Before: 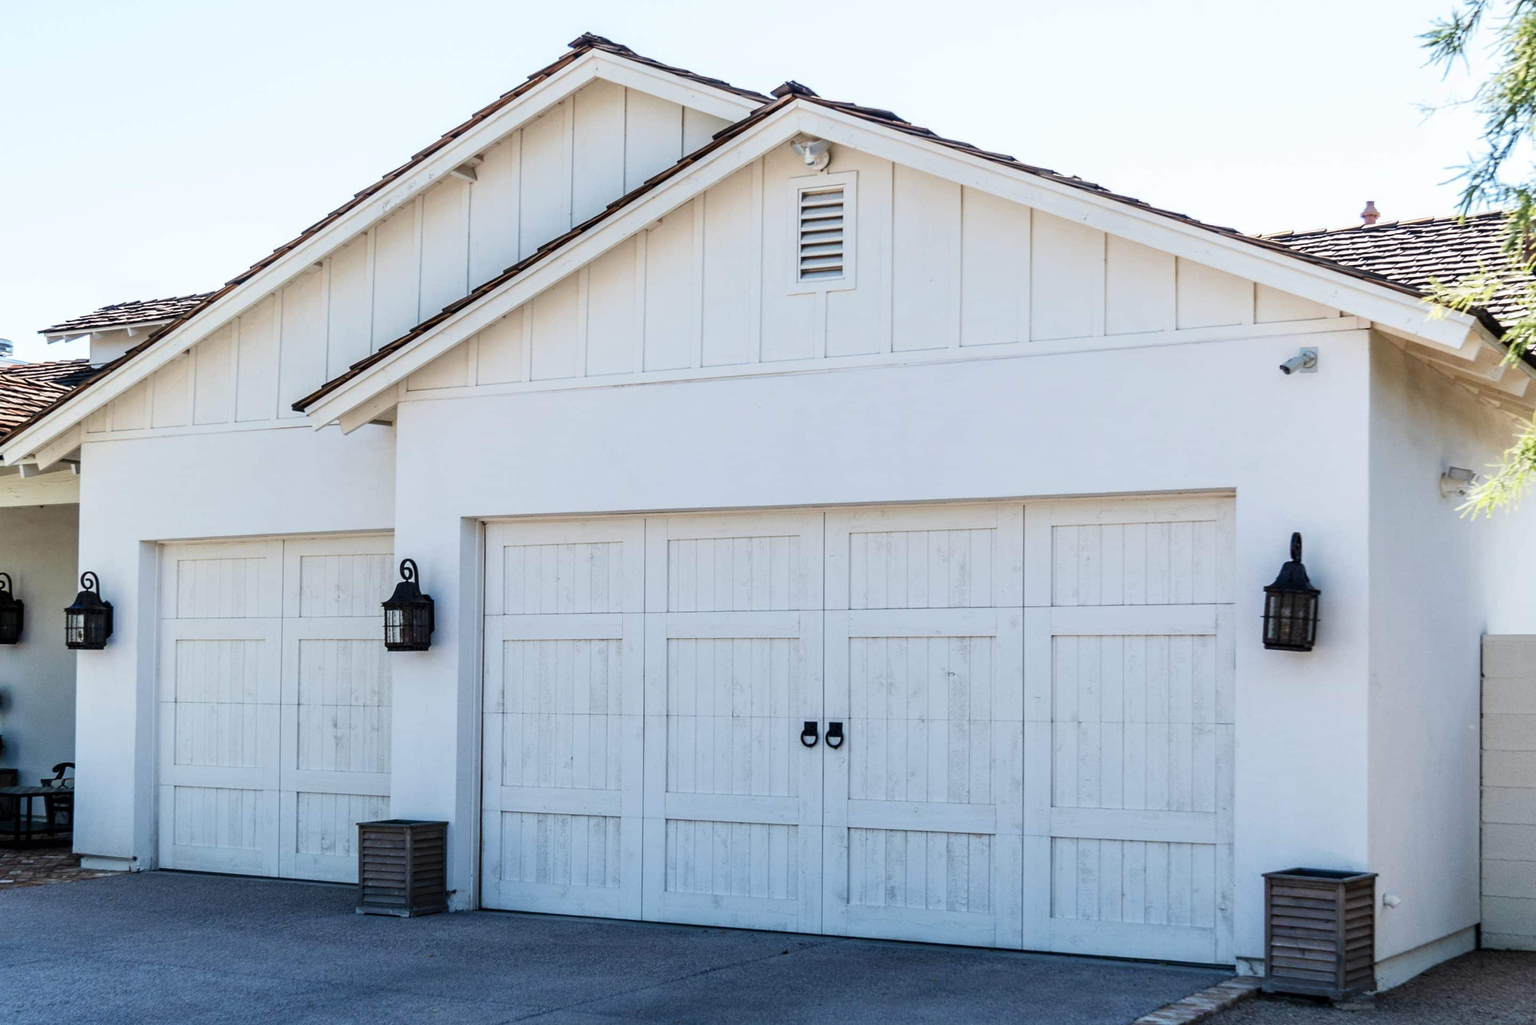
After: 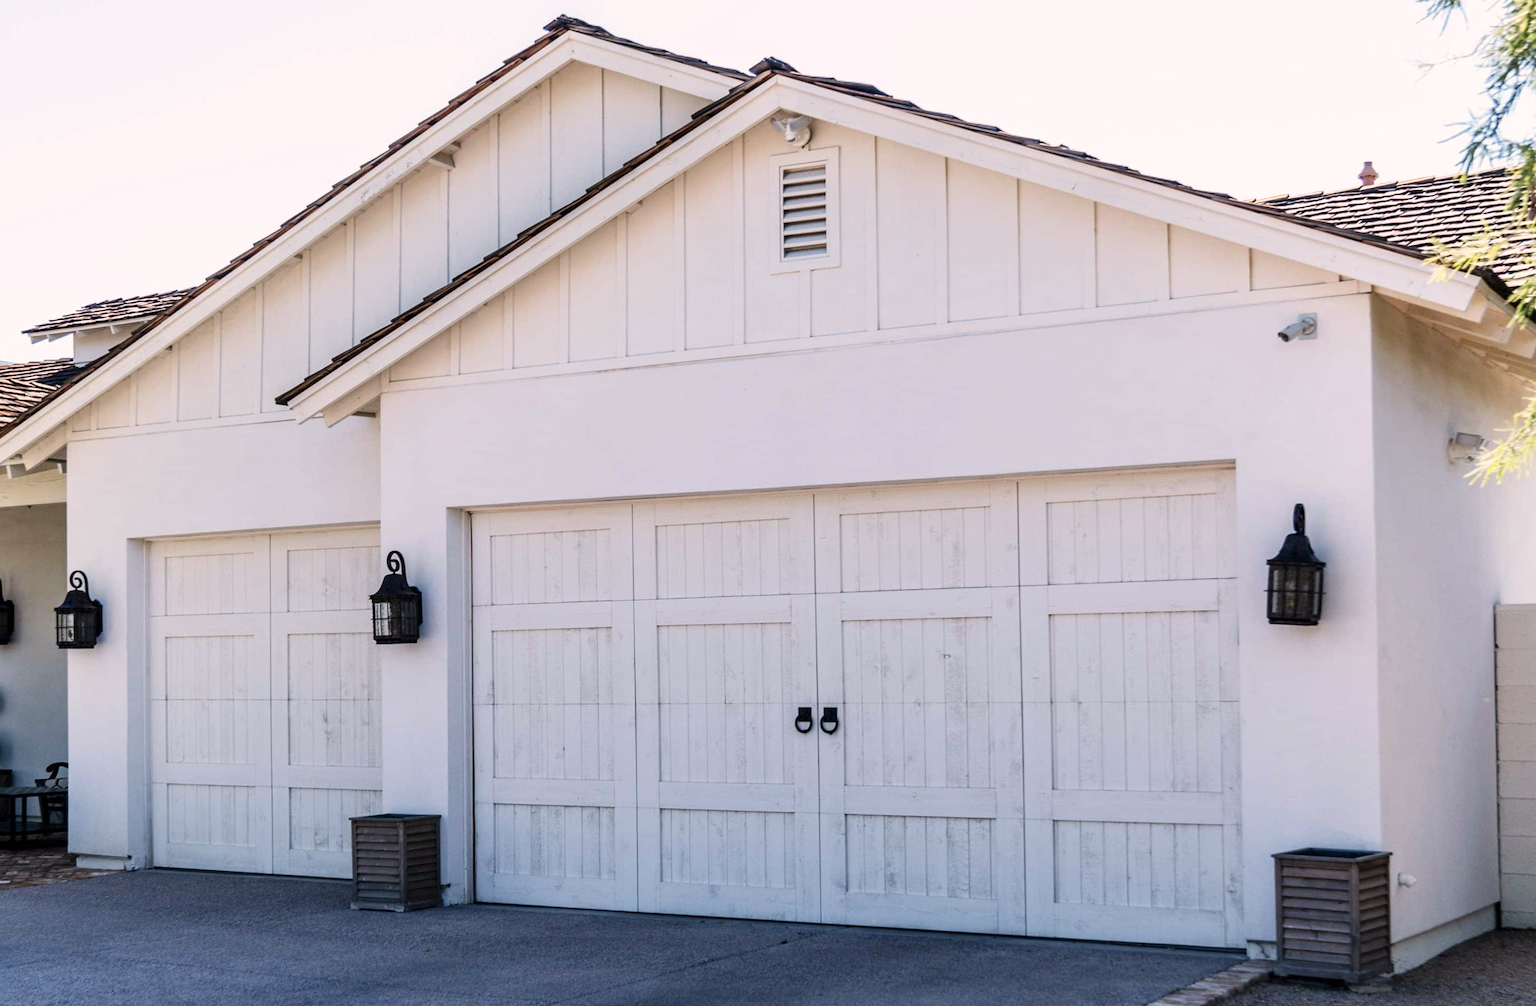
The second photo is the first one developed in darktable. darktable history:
color correction: highlights a* 7.34, highlights b* 4.37
rotate and perspective: rotation -1.32°, lens shift (horizontal) -0.031, crop left 0.015, crop right 0.985, crop top 0.047, crop bottom 0.982
